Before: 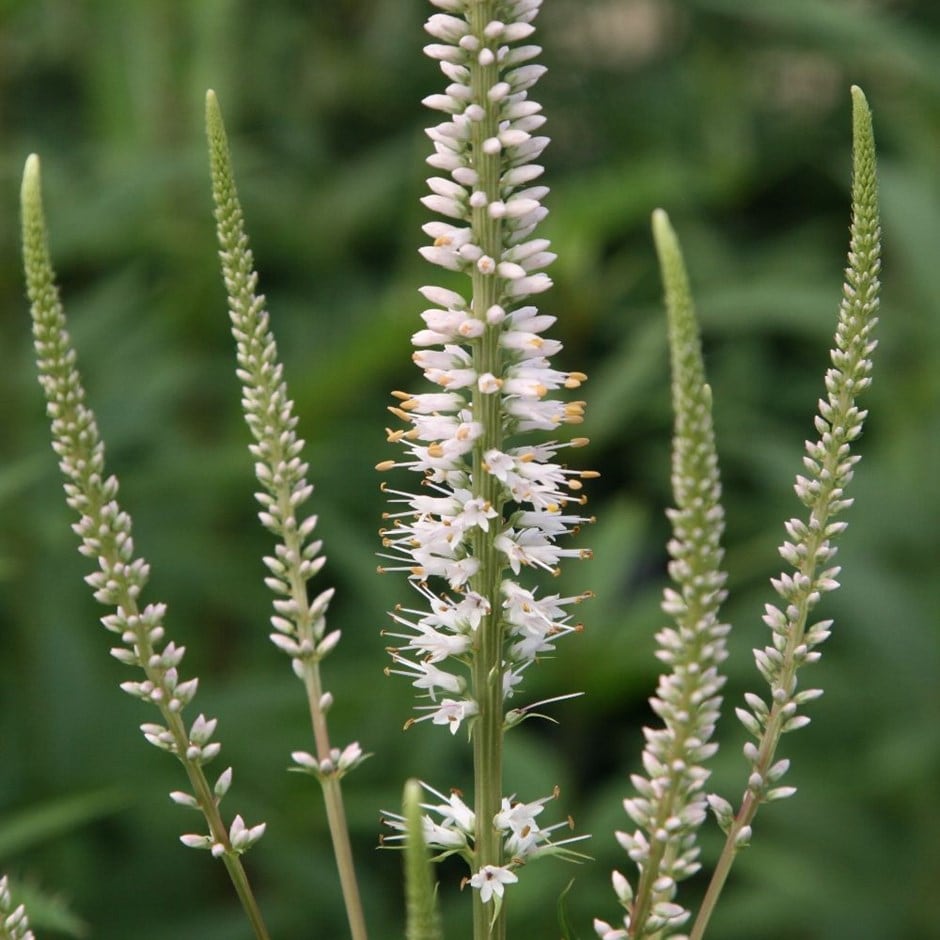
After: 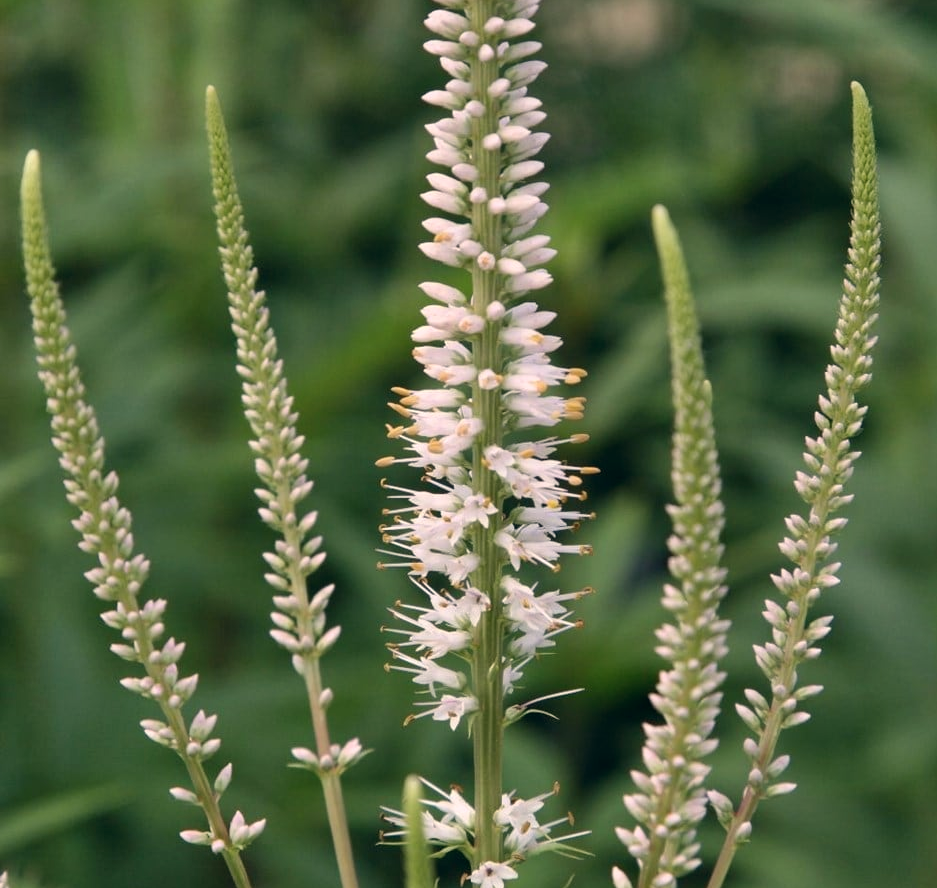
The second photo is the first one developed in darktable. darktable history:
shadows and highlights: shadows 52.34, highlights -28.23, soften with gaussian
crop: top 0.448%, right 0.264%, bottom 5.045%
color correction: highlights a* 5.38, highlights b* 5.3, shadows a* -4.26, shadows b* -5.11
